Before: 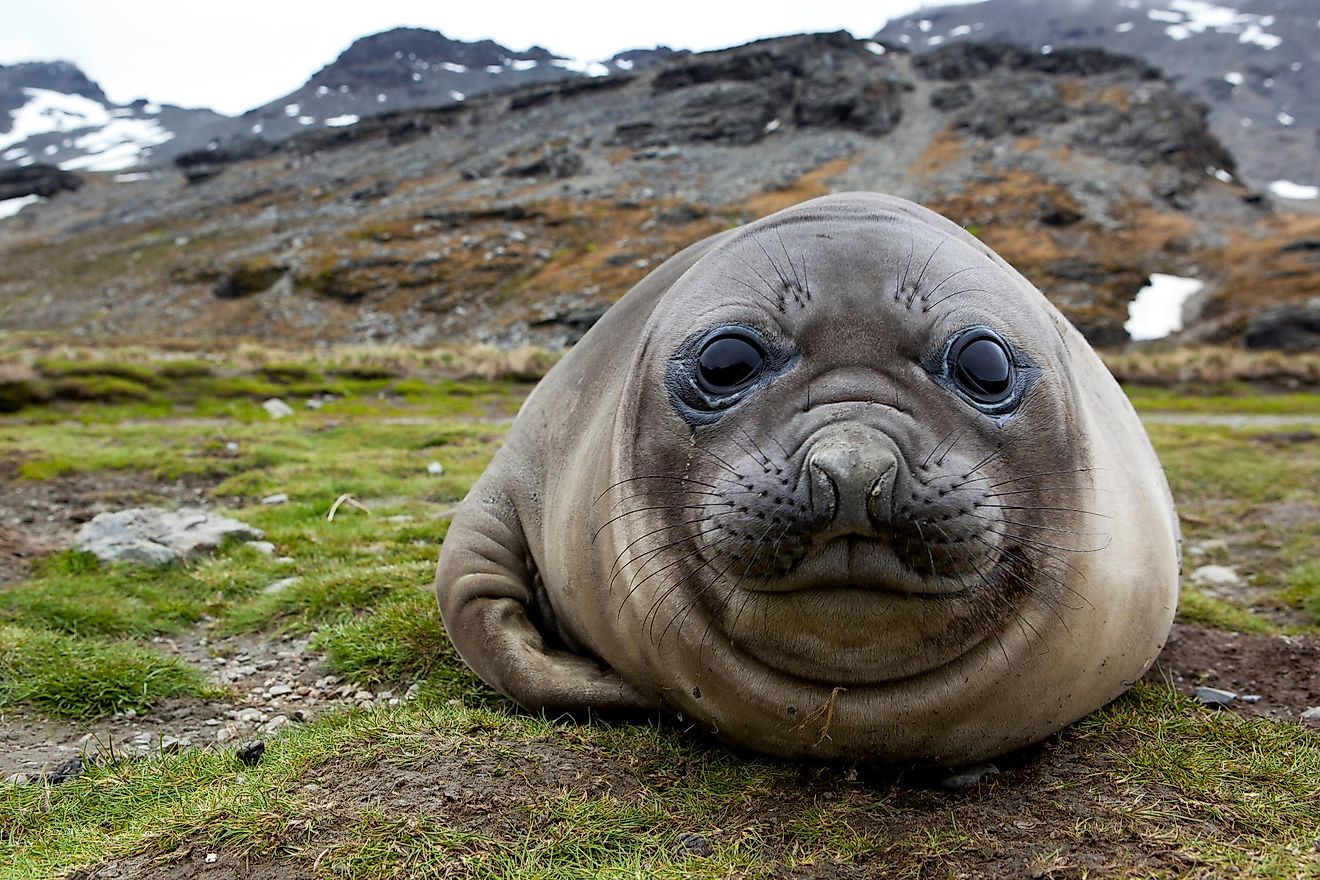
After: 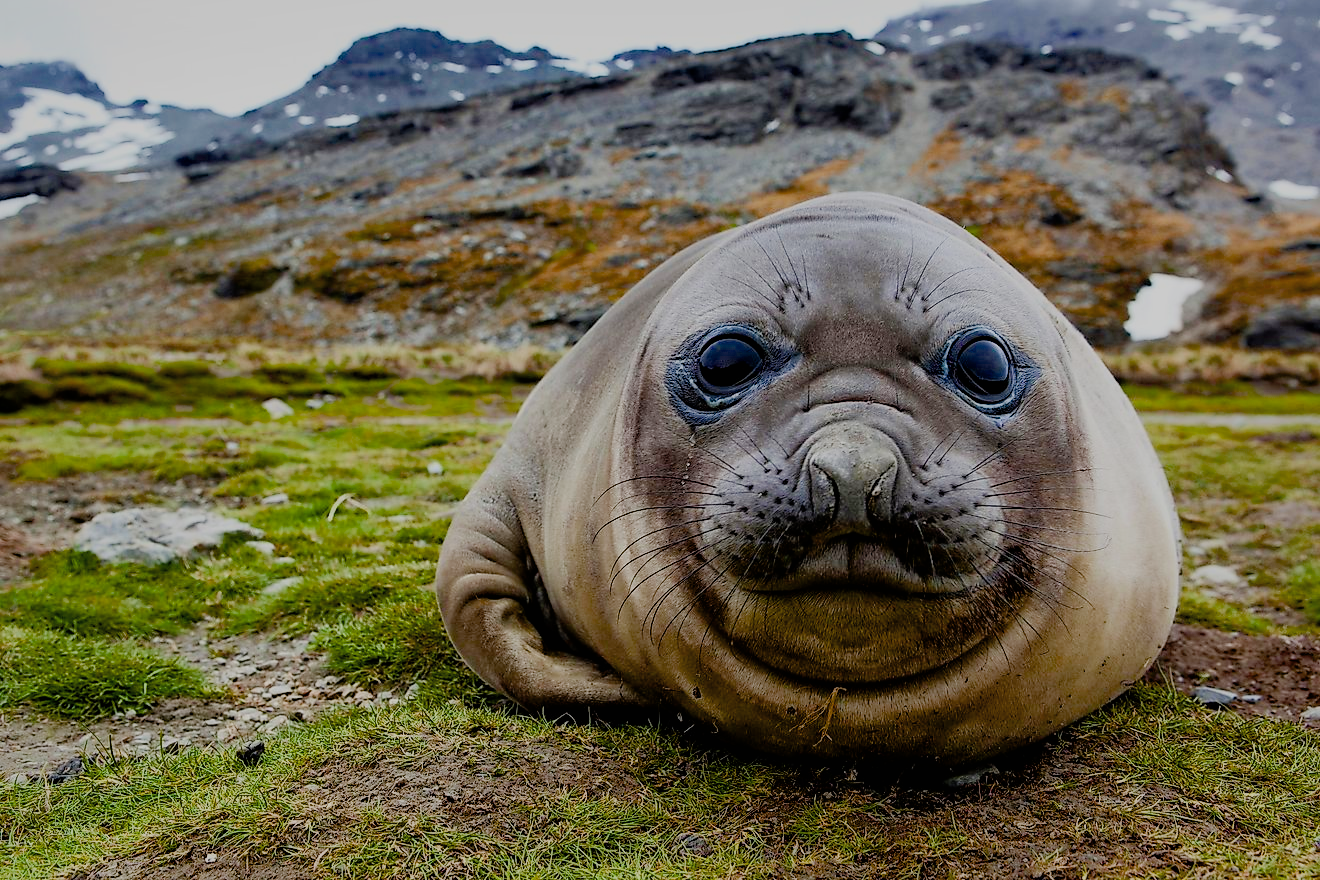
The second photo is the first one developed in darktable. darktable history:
filmic rgb: black relative exposure -7.65 EV, white relative exposure 4.56 EV, hardness 3.61
color balance rgb: perceptual saturation grading › global saturation 20%, perceptual saturation grading › highlights -25.419%, perceptual saturation grading › shadows 49.254%, global vibrance 10.222%, saturation formula JzAzBz (2021)
shadows and highlights: on, module defaults
